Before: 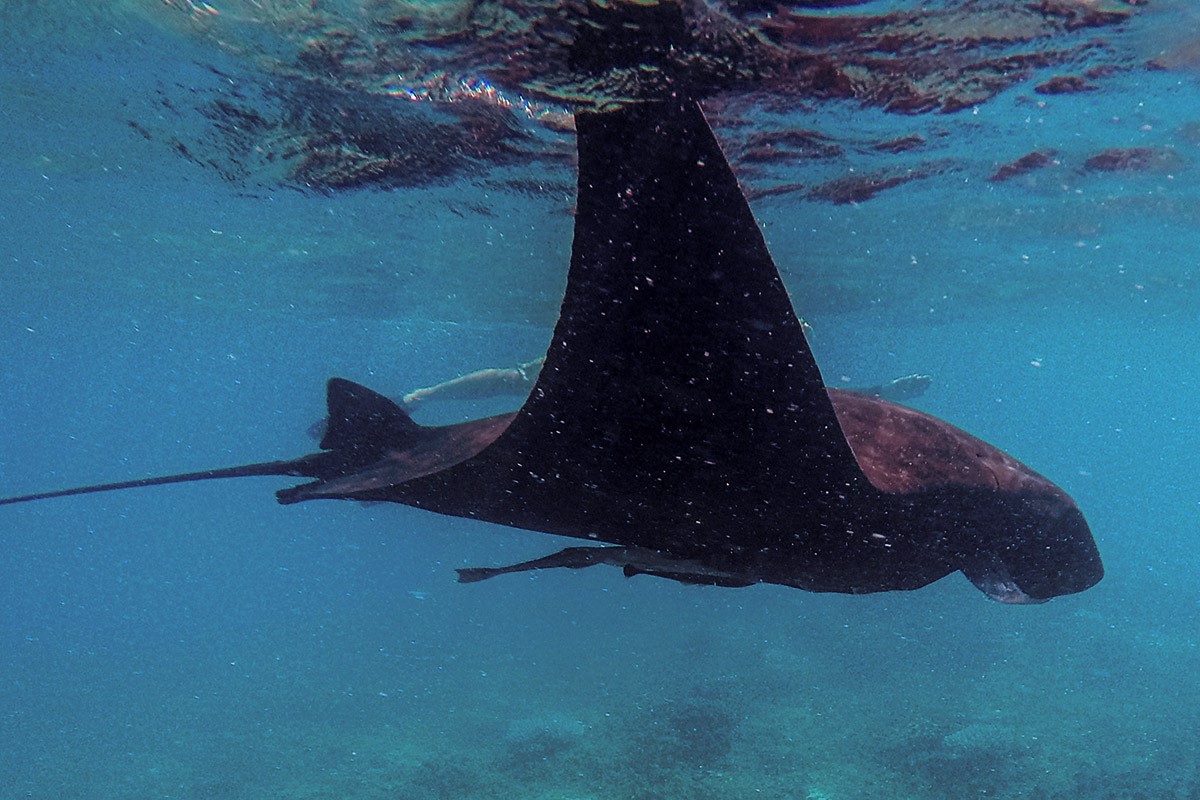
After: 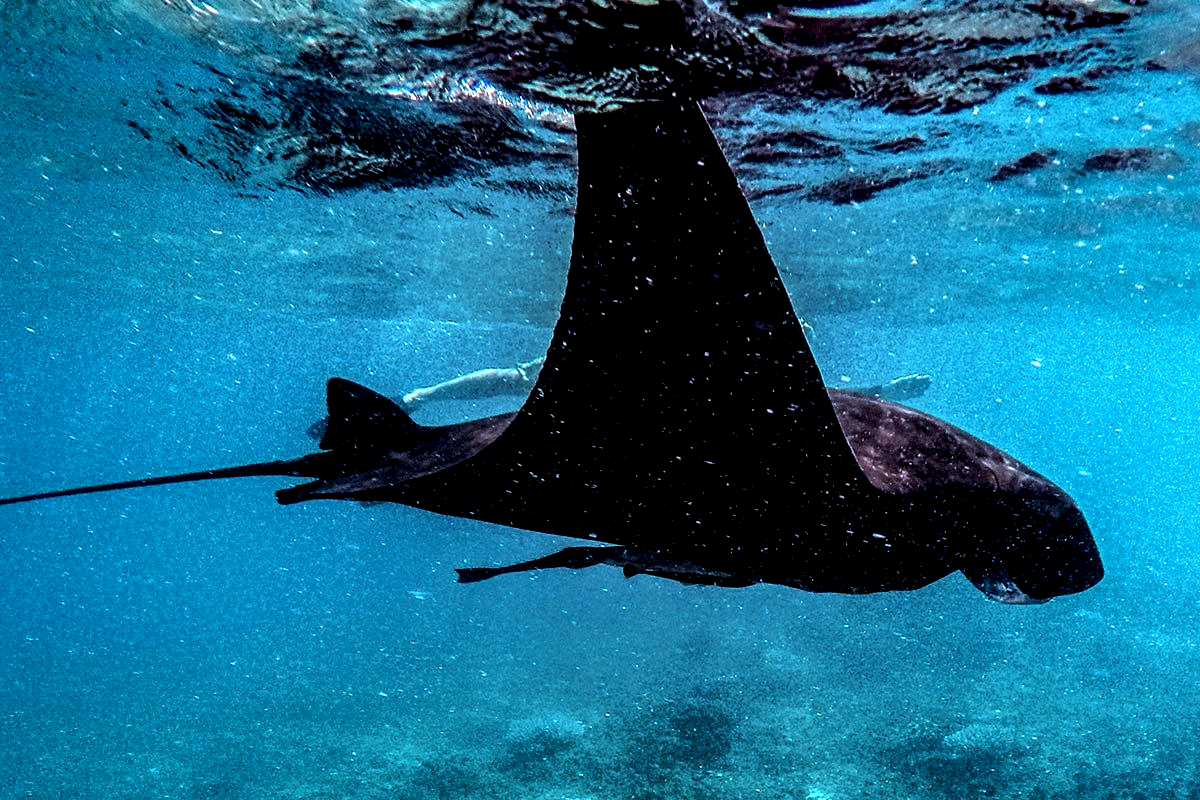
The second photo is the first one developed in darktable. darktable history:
color correction: highlights a* -11.63, highlights b* -15.4
local contrast: highlights 113%, shadows 42%, detail 294%
